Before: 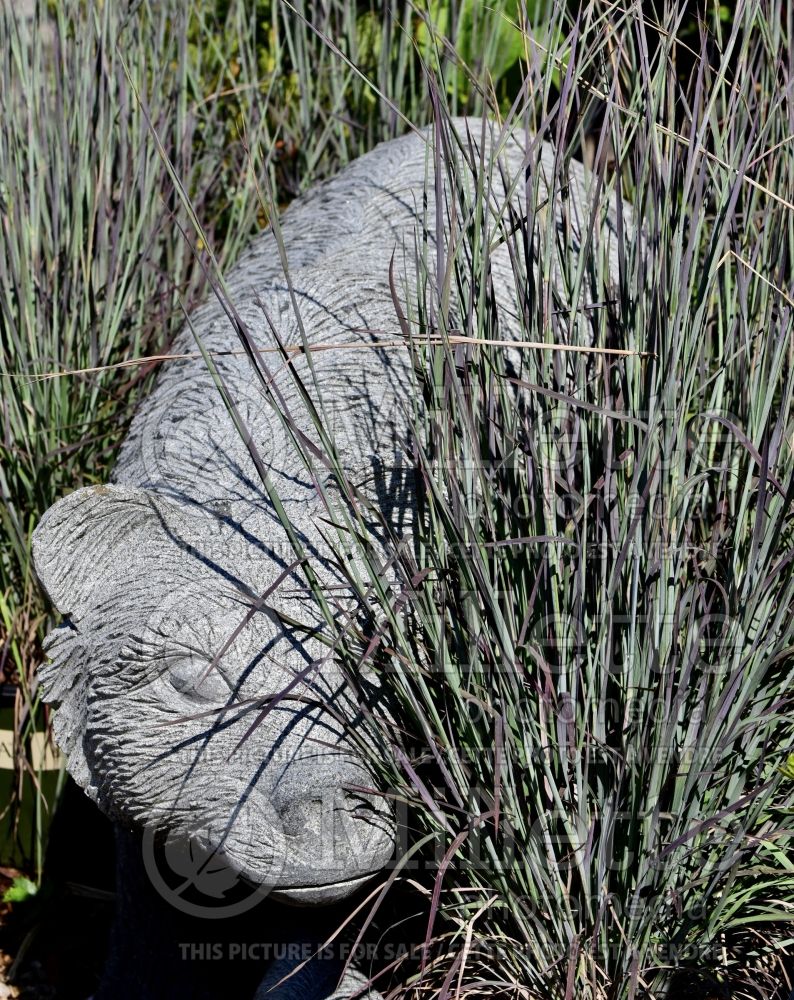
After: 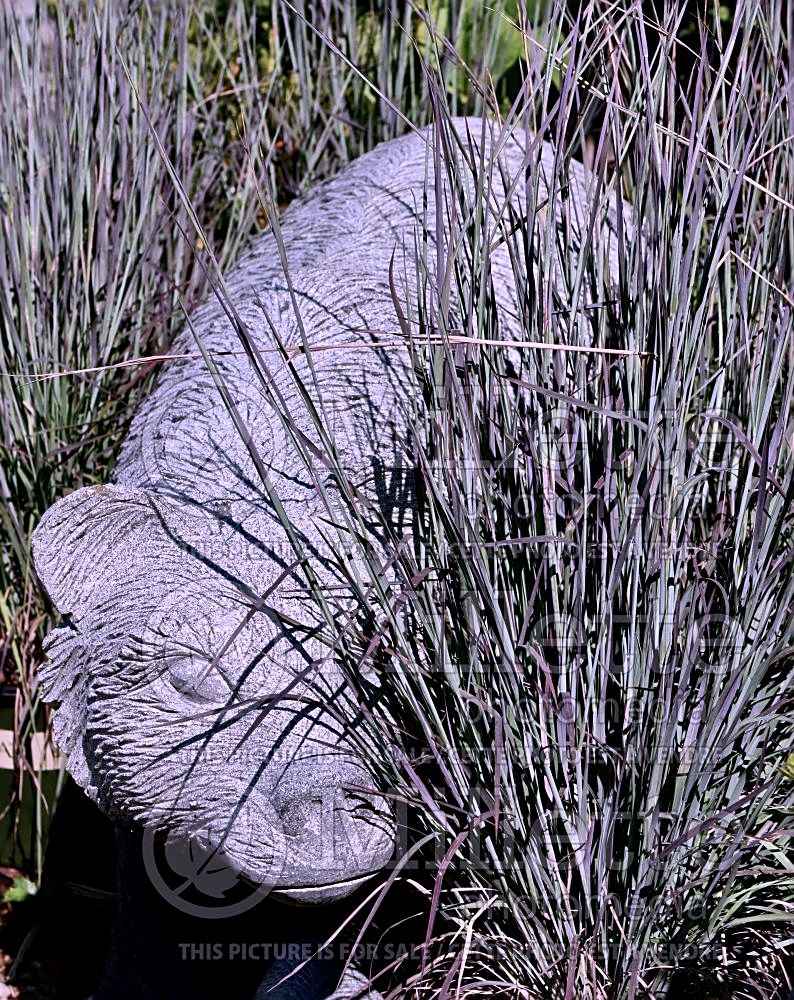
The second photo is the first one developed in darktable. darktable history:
sharpen: on, module defaults
local contrast: mode bilateral grid, contrast 20, coarseness 50, detail 120%, midtone range 0.2
color correction: highlights a* 15.03, highlights b* -25.07
